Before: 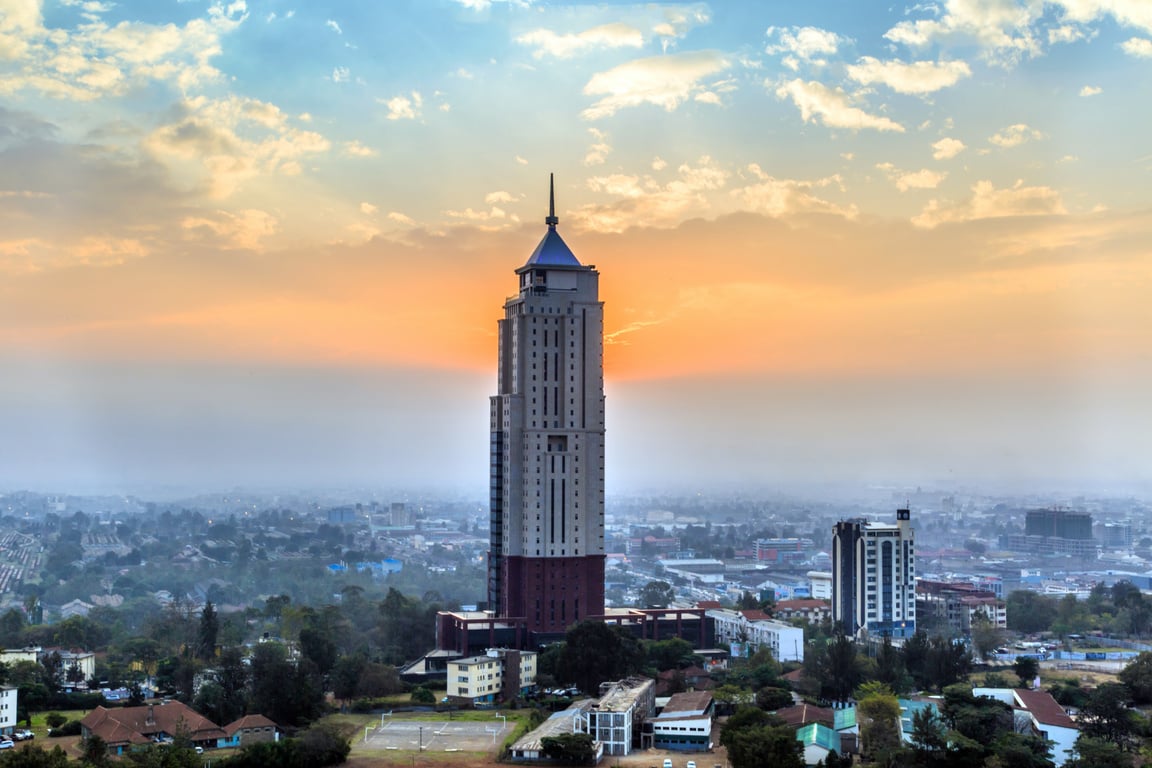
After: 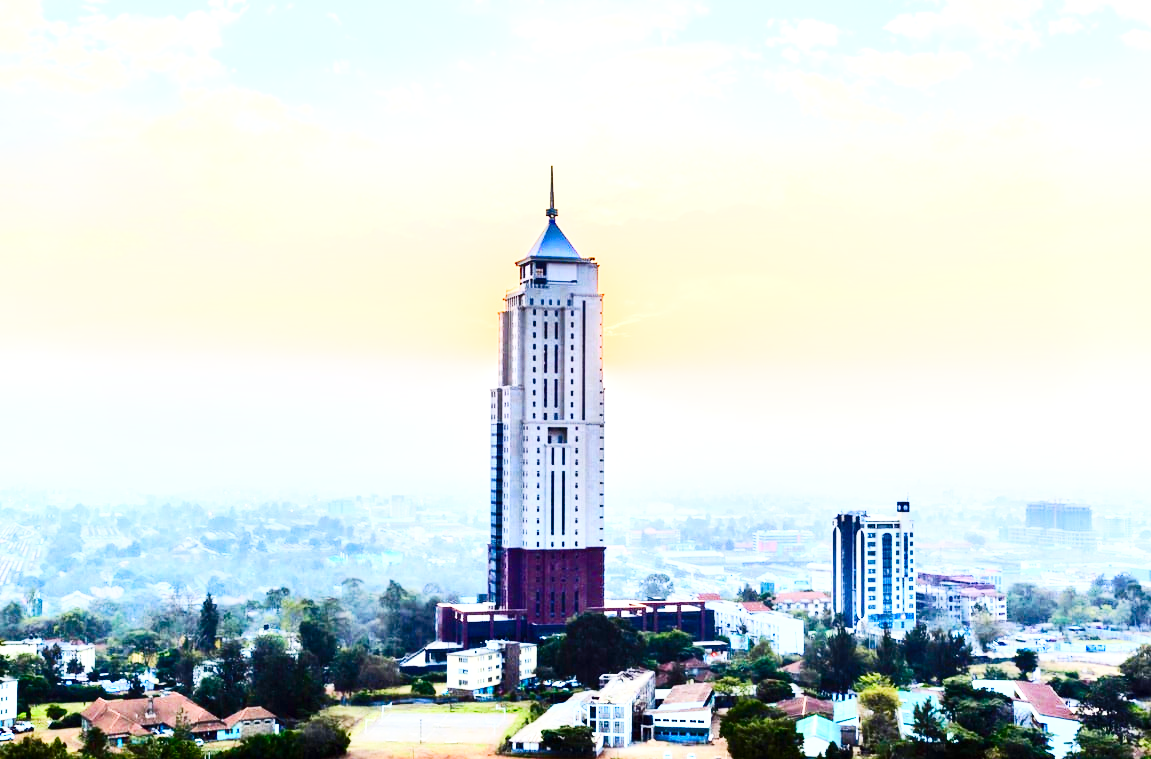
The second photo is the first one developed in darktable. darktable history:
crop: top 1.049%, right 0.001%
exposure: black level correction 0, exposure 1.3 EV, compensate exposure bias true, compensate highlight preservation false
base curve: curves: ch0 [(0, 0) (0.032, 0.025) (0.121, 0.166) (0.206, 0.329) (0.605, 0.79) (1, 1)], preserve colors none
color balance rgb: shadows lift › chroma 1%, shadows lift › hue 113°, highlights gain › chroma 0.2%, highlights gain › hue 333°, perceptual saturation grading › global saturation 20%, perceptual saturation grading › highlights -50%, perceptual saturation grading › shadows 25%, contrast -10%
contrast brightness saturation: contrast 0.4, brightness 0.1, saturation 0.21
